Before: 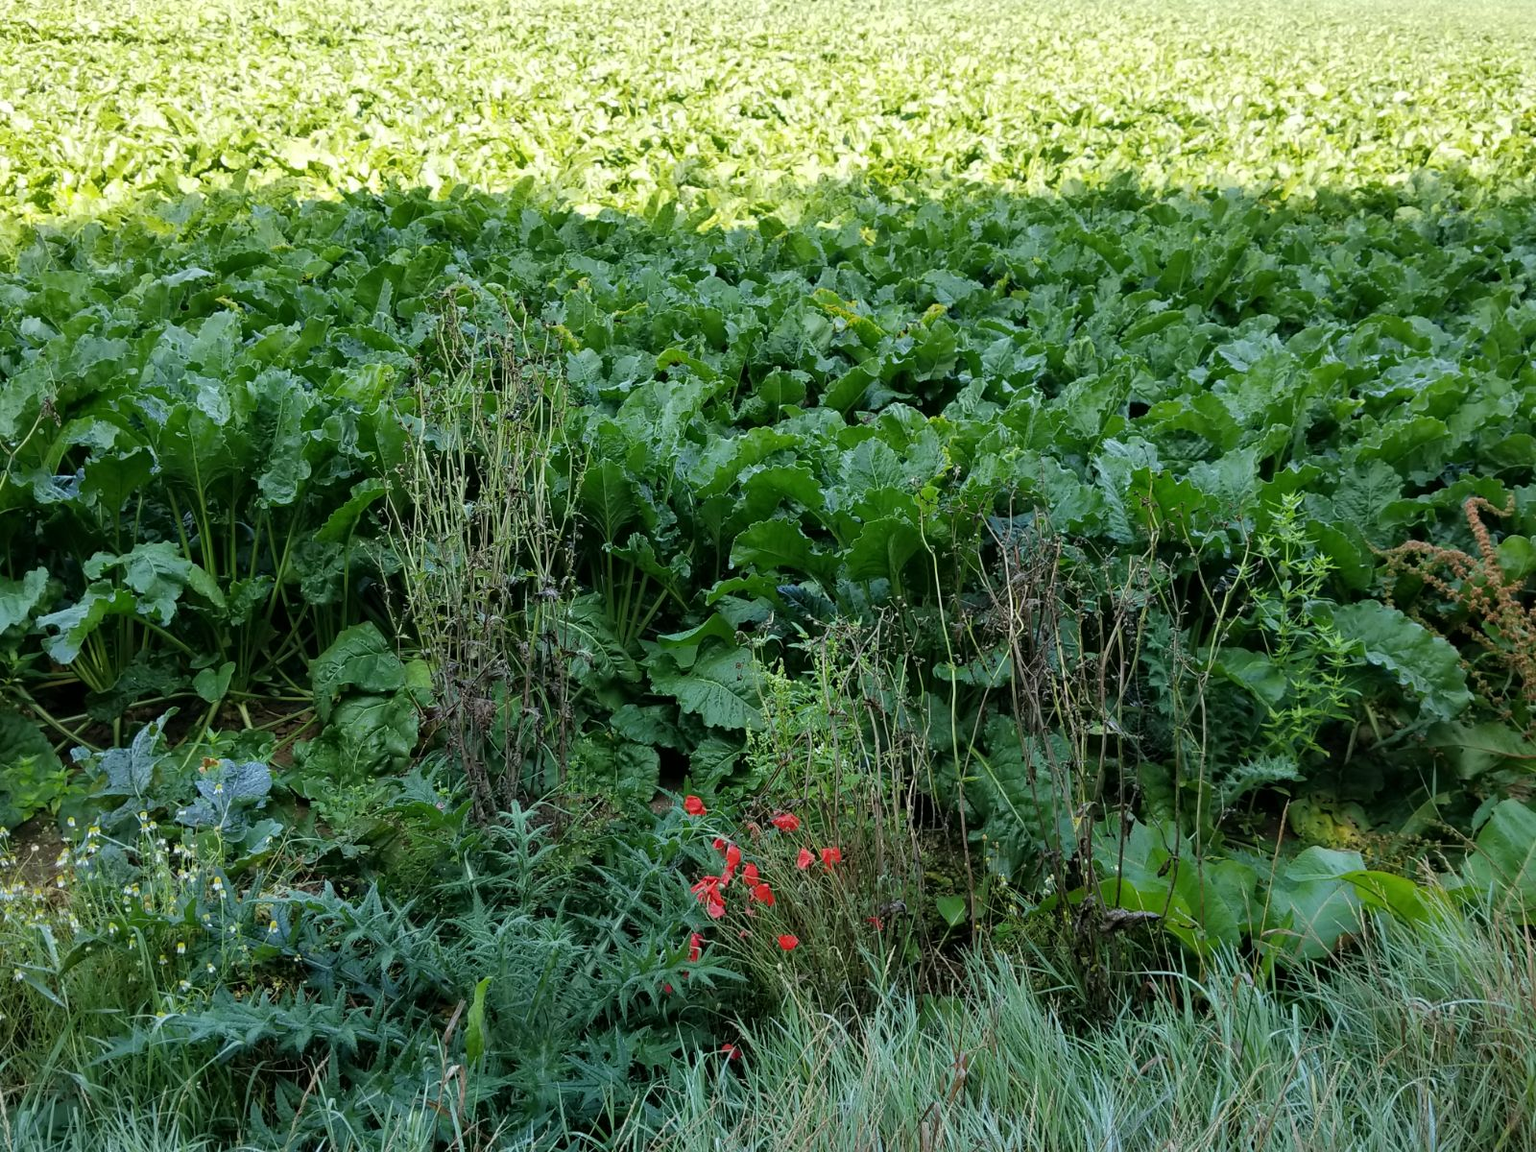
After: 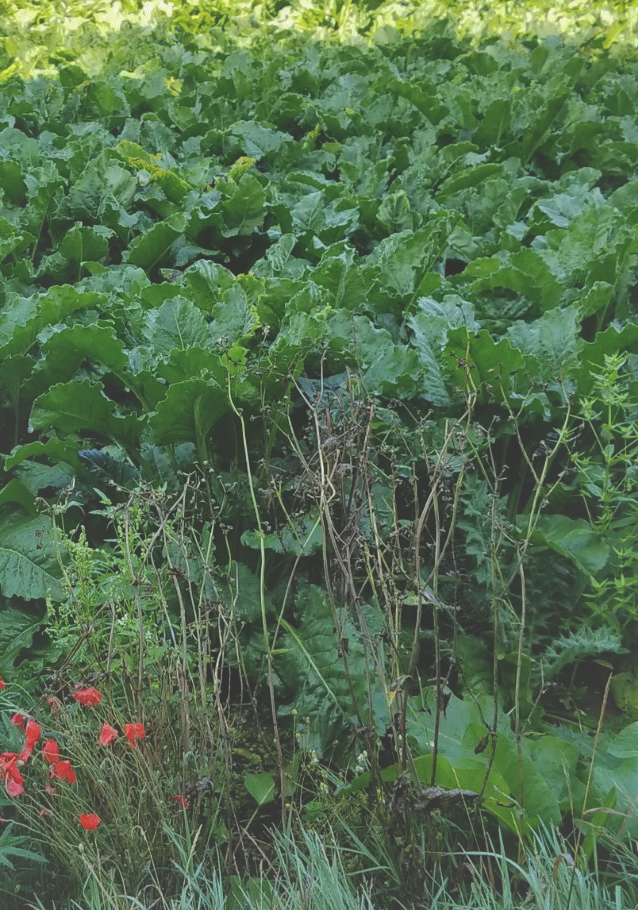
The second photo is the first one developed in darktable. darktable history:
exposure: black level correction -0.023, exposure -0.039 EV, compensate highlight preservation false
shadows and highlights: shadows 60, highlights -60
crop: left 45.721%, top 13.393%, right 14.118%, bottom 10.01%
contrast brightness saturation: saturation -0.05
